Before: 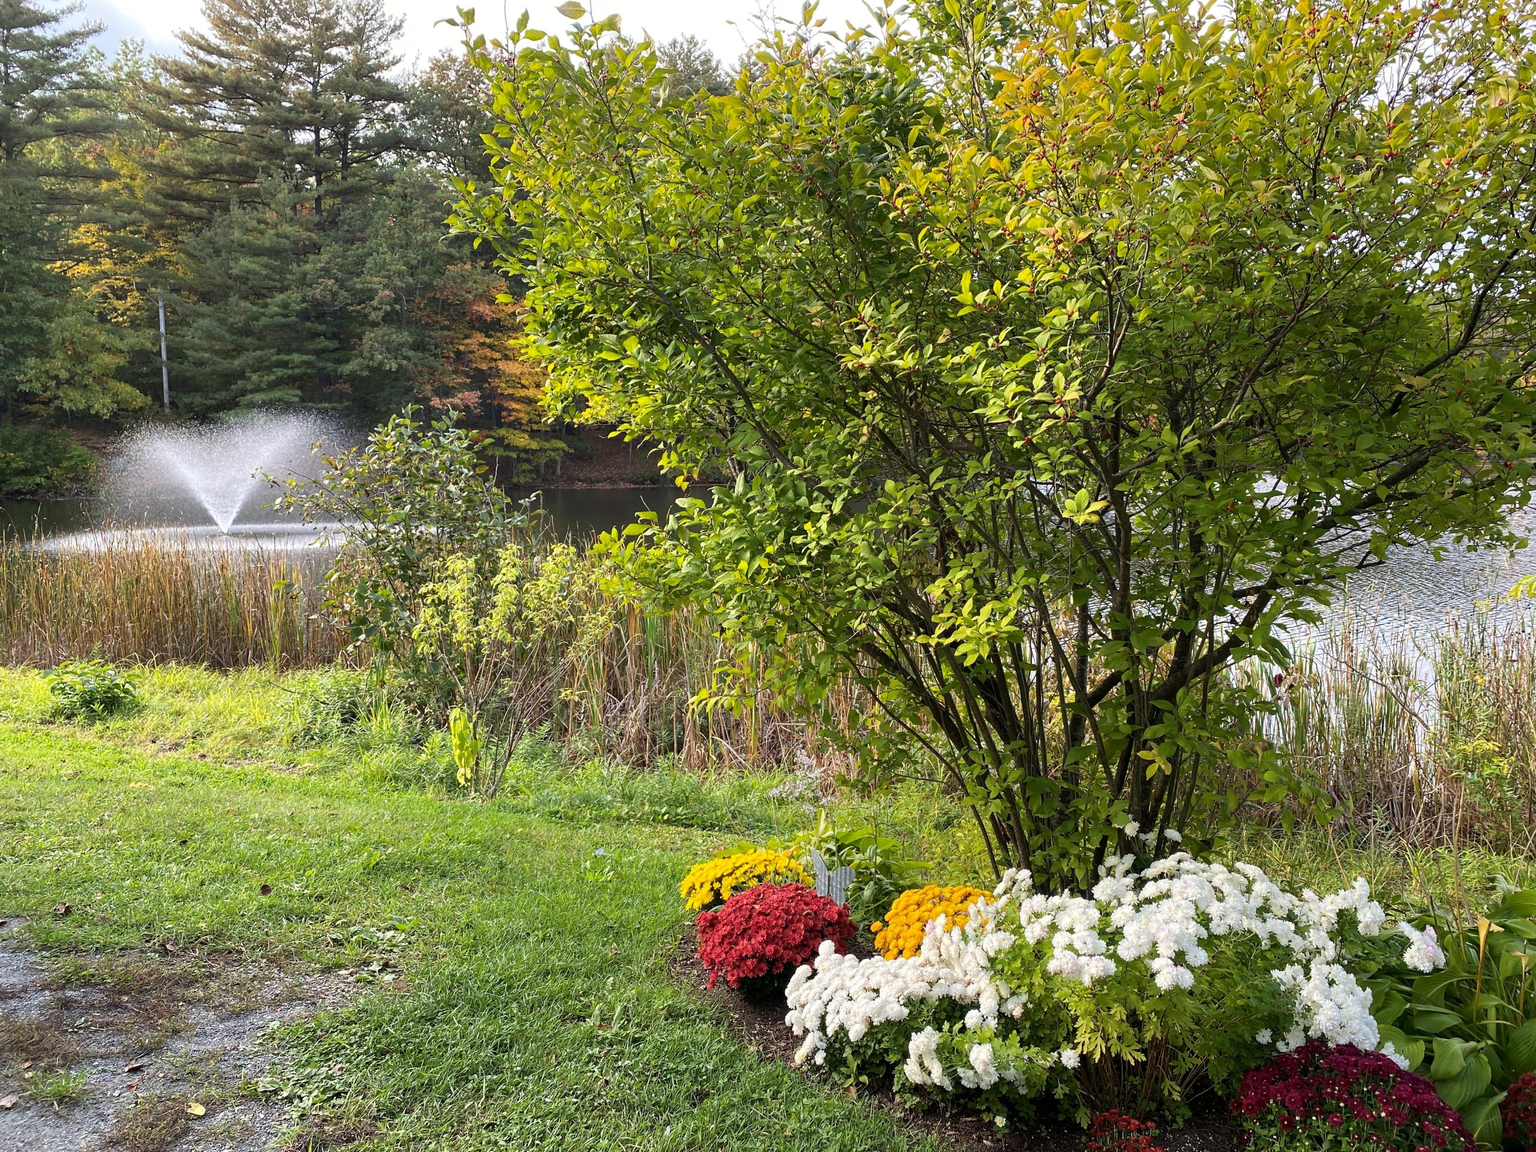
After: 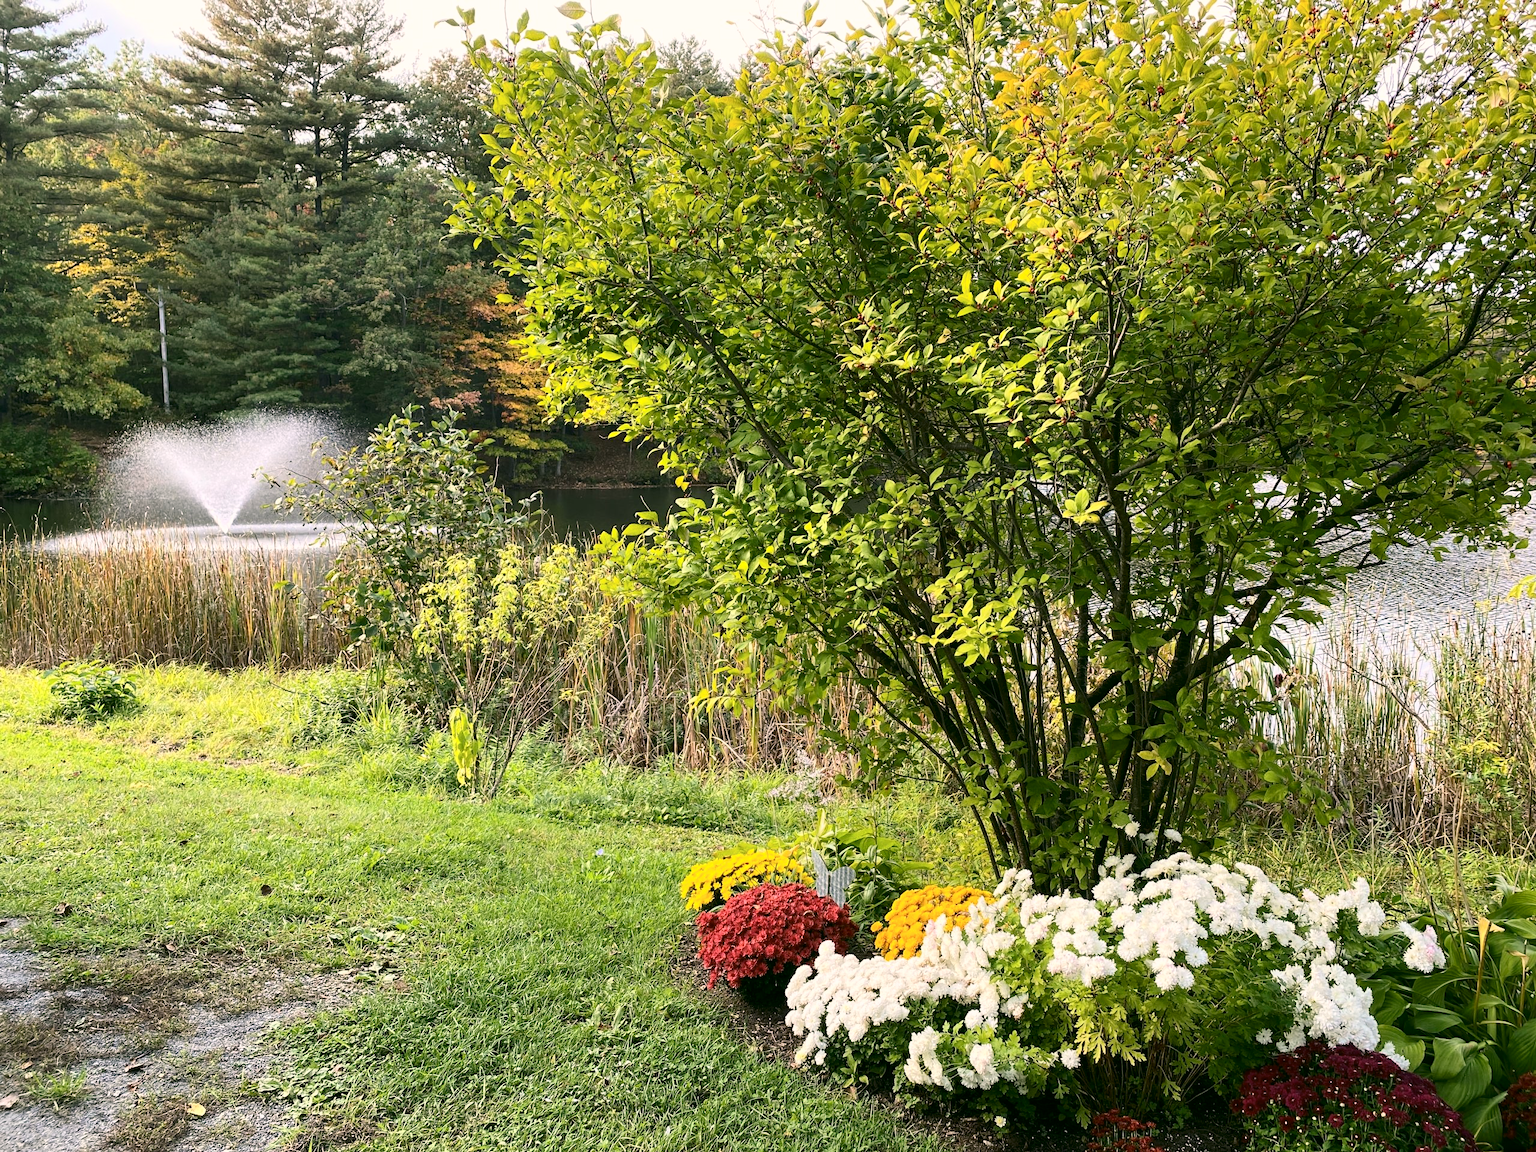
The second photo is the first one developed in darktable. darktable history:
contrast brightness saturation: contrast 0.24, brightness 0.086
color correction: highlights a* 4.03, highlights b* 4.99, shadows a* -7.58, shadows b* 4.62
